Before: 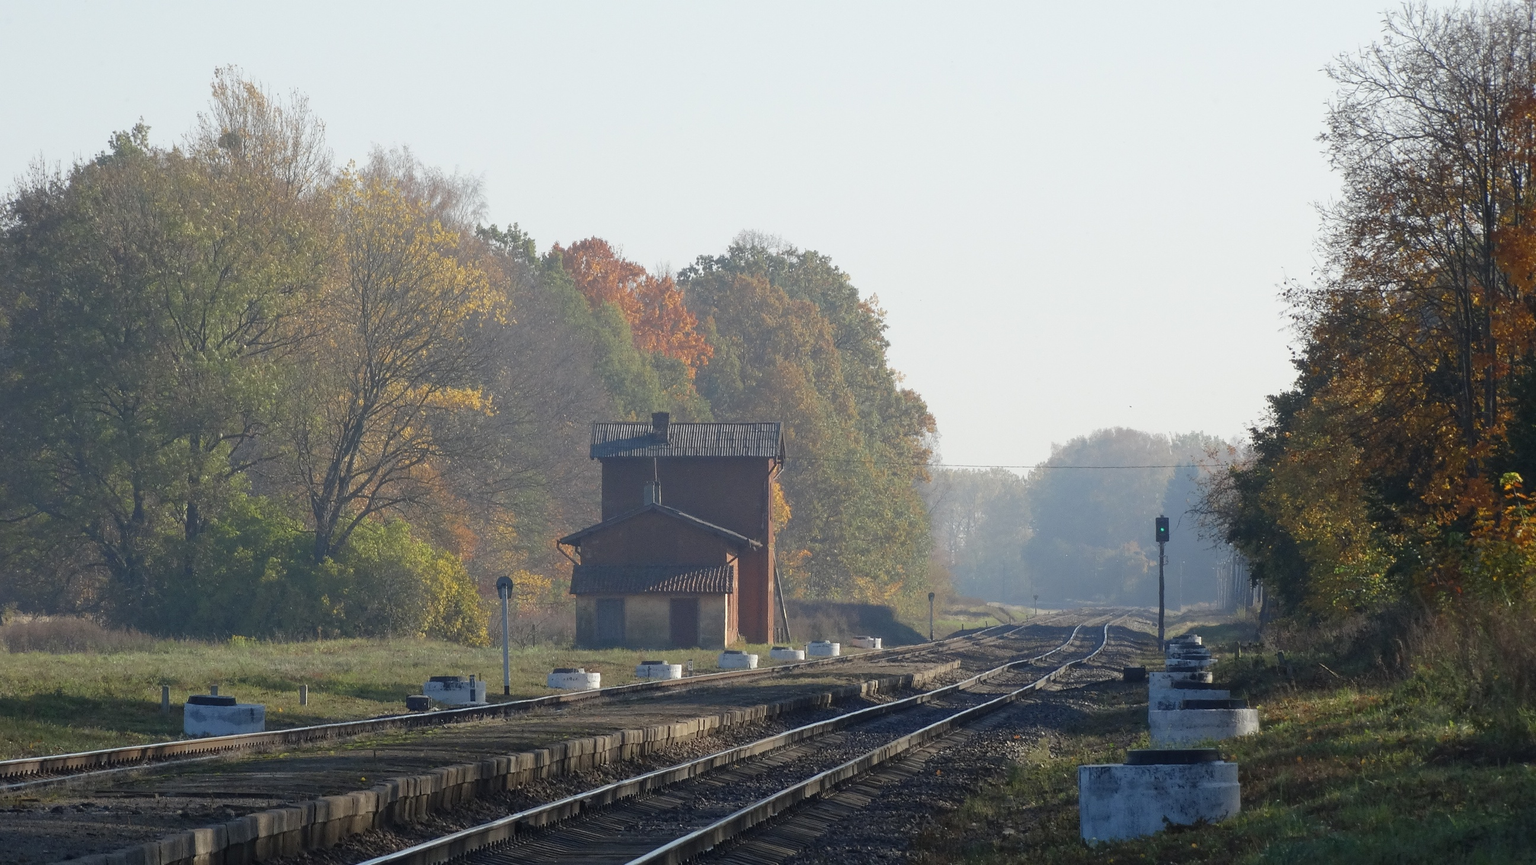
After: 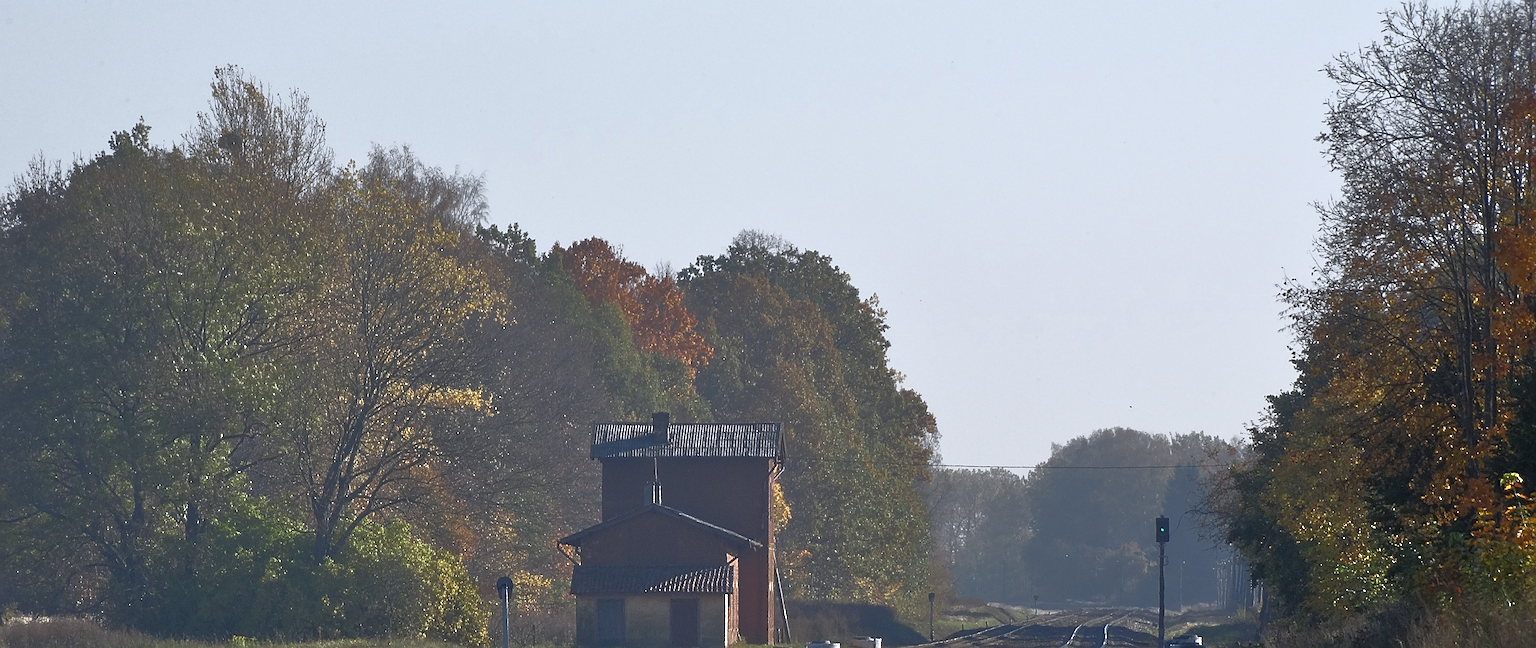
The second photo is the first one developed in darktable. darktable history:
white balance: red 0.984, blue 1.059
crop: bottom 24.967%
exposure: exposure -0.041 EV, compensate highlight preservation false
sharpen: on, module defaults
tone equalizer: -7 EV 0.15 EV, -6 EV 0.6 EV, -5 EV 1.15 EV, -4 EV 1.33 EV, -3 EV 1.15 EV, -2 EV 0.6 EV, -1 EV 0.15 EV, mask exposure compensation -0.5 EV
base curve: curves: ch0 [(0, 0) (0.564, 0.291) (0.802, 0.731) (1, 1)]
